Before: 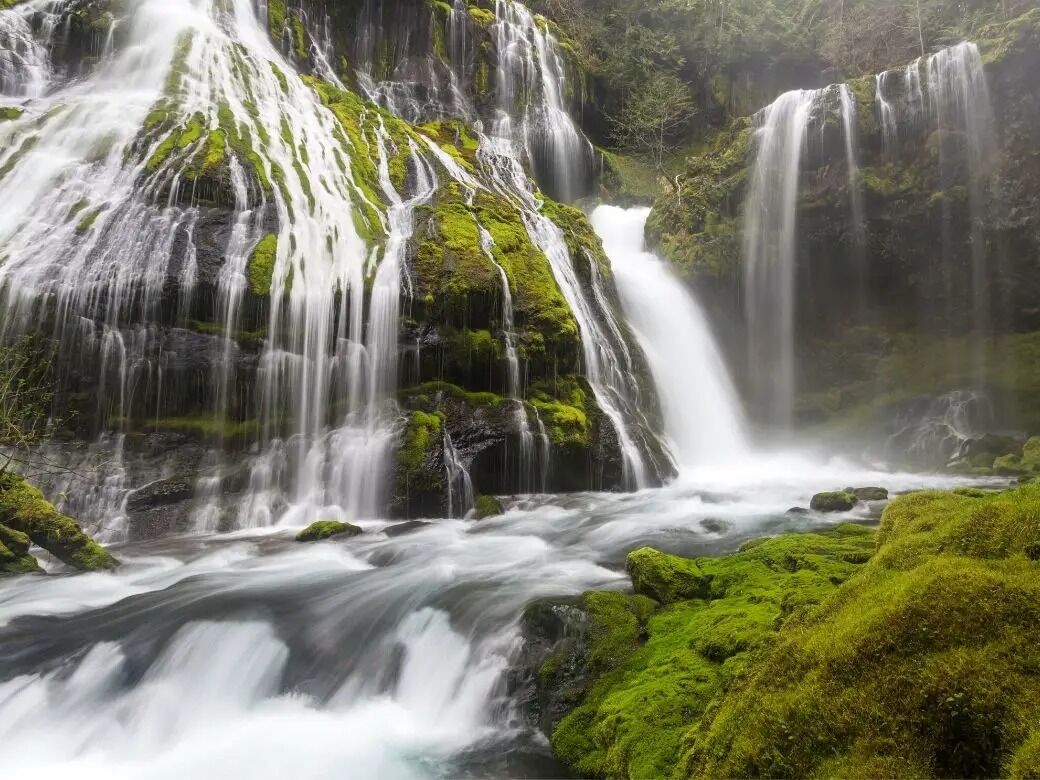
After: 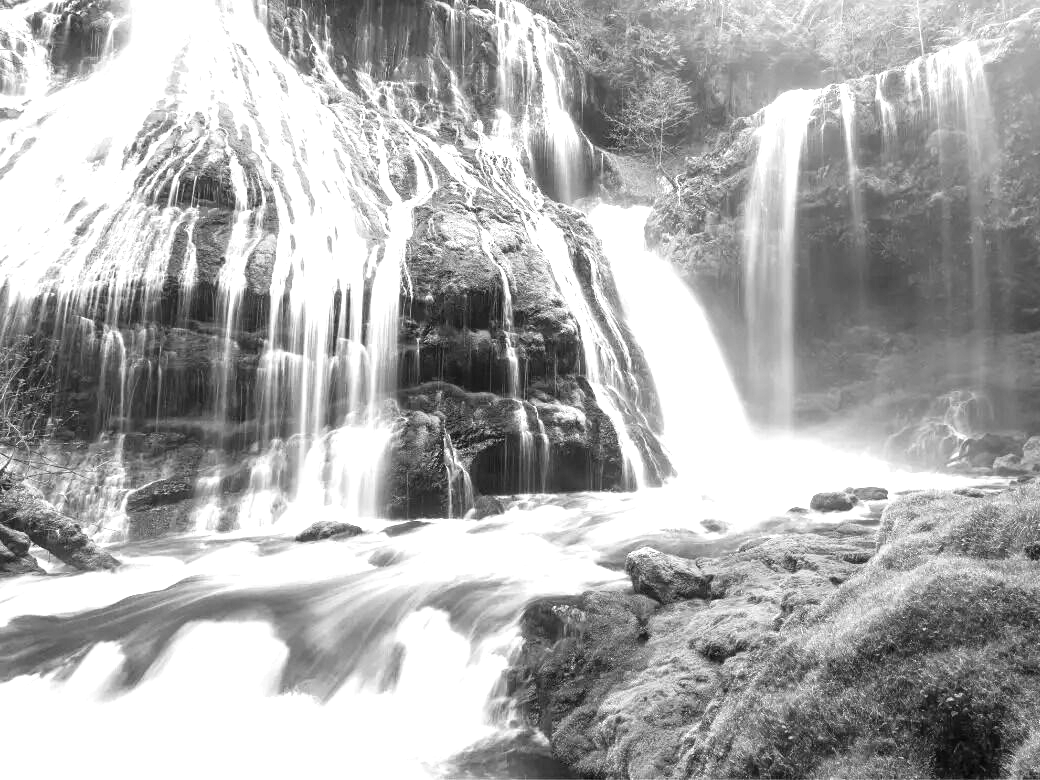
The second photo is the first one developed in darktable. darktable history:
exposure: black level correction 0, exposure 1.379 EV, compensate exposure bias true, compensate highlight preservation false
shadows and highlights: shadows -30, highlights 30
contrast brightness saturation: saturation -1
